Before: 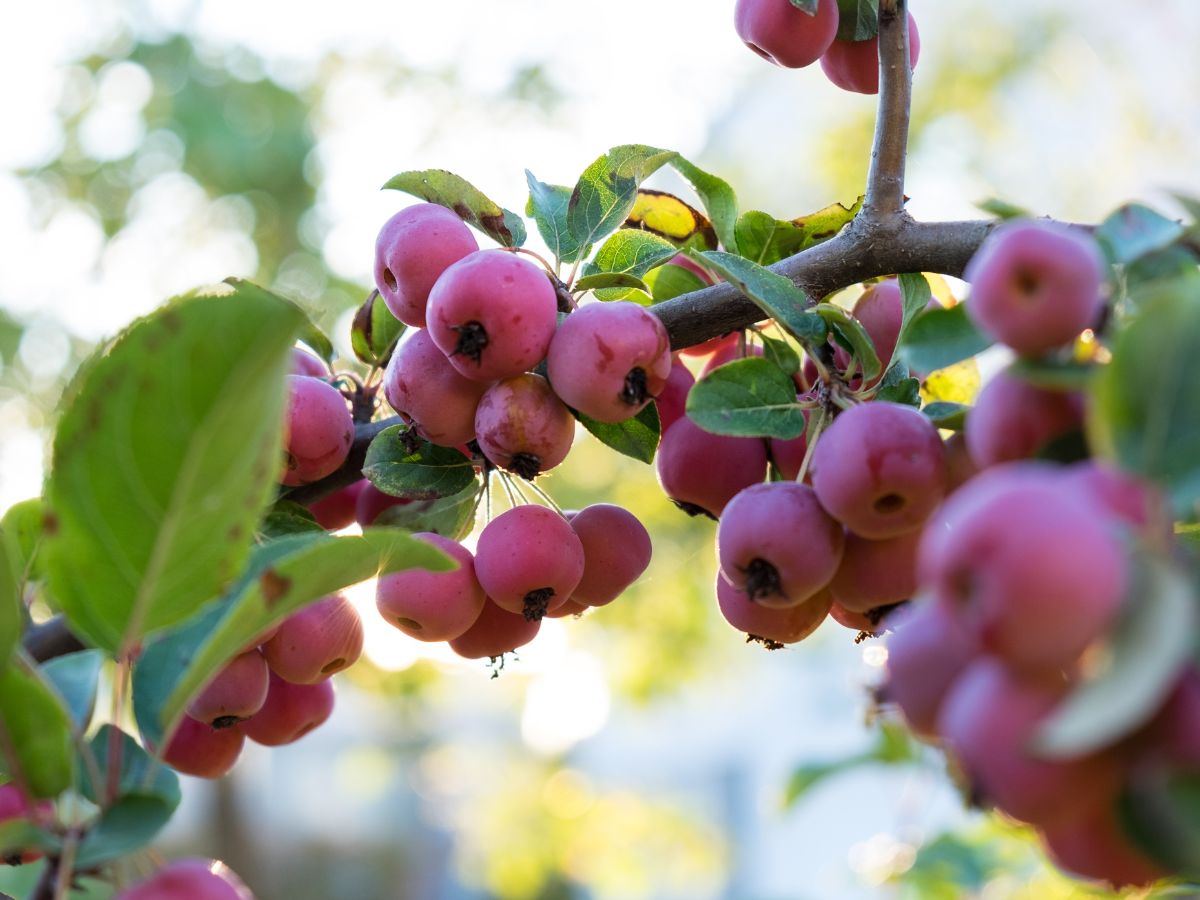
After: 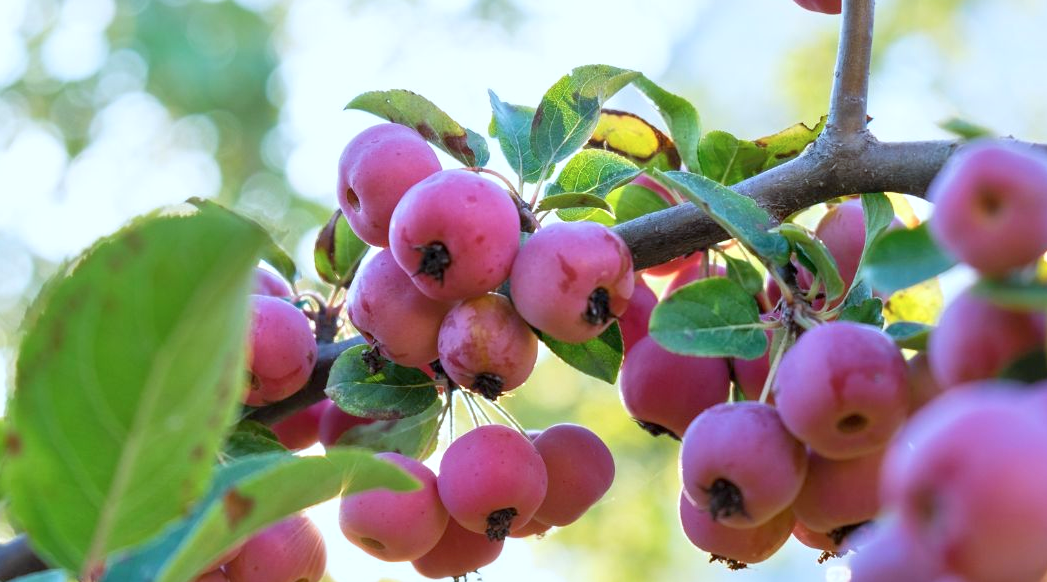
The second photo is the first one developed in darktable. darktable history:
crop: left 3.092%, top 8.899%, right 9.609%, bottom 26.42%
tone equalizer: -8 EV 1.01 EV, -7 EV 1.03 EV, -6 EV 1.01 EV, -5 EV 0.984 EV, -4 EV 0.997 EV, -3 EV 0.767 EV, -2 EV 0.53 EV, -1 EV 0.243 EV
color calibration: illuminant custom, x 0.368, y 0.373, temperature 4333.79 K
